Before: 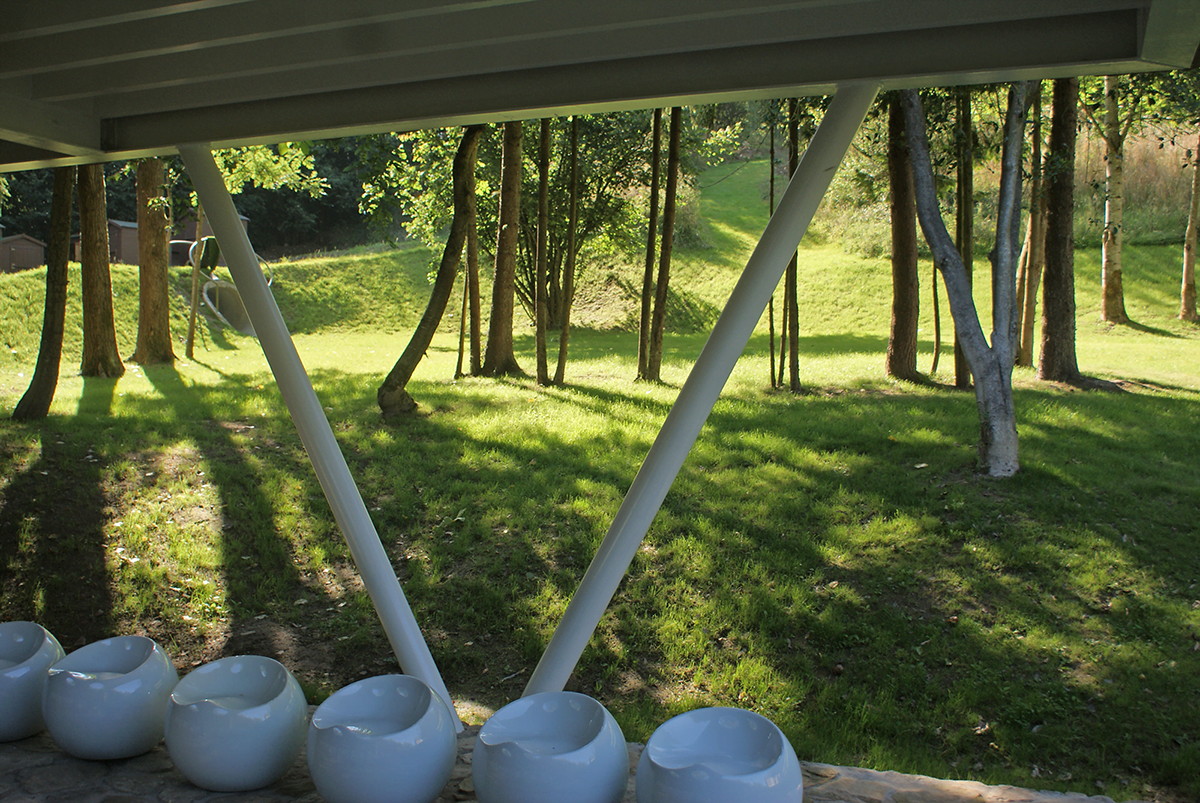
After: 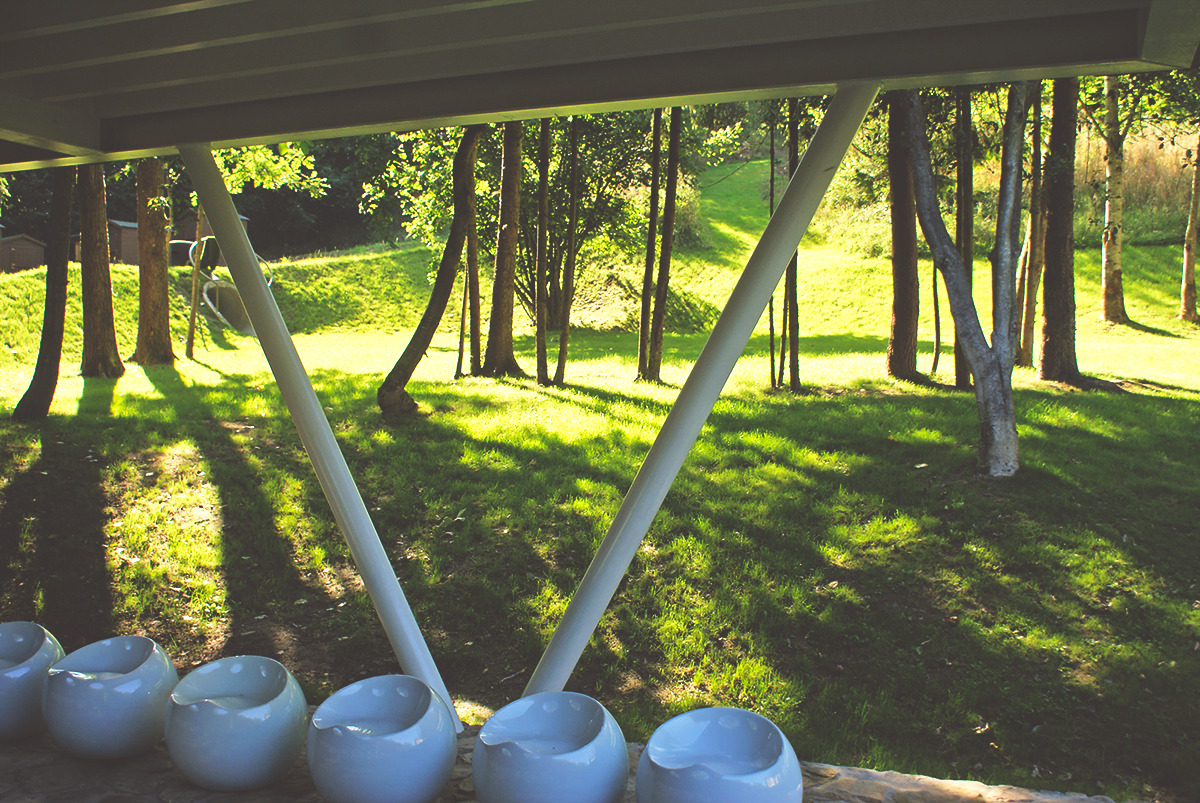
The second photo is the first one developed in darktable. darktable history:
exposure: exposure 0.207 EV, compensate highlight preservation false
color correction: highlights a* -0.95, highlights b* 4.5, shadows a* 3.55
base curve: curves: ch0 [(0, 0.036) (0.007, 0.037) (0.604, 0.887) (1, 1)], preserve colors none
color balance rgb: global vibrance 6.81%, saturation formula JzAzBz (2021)
